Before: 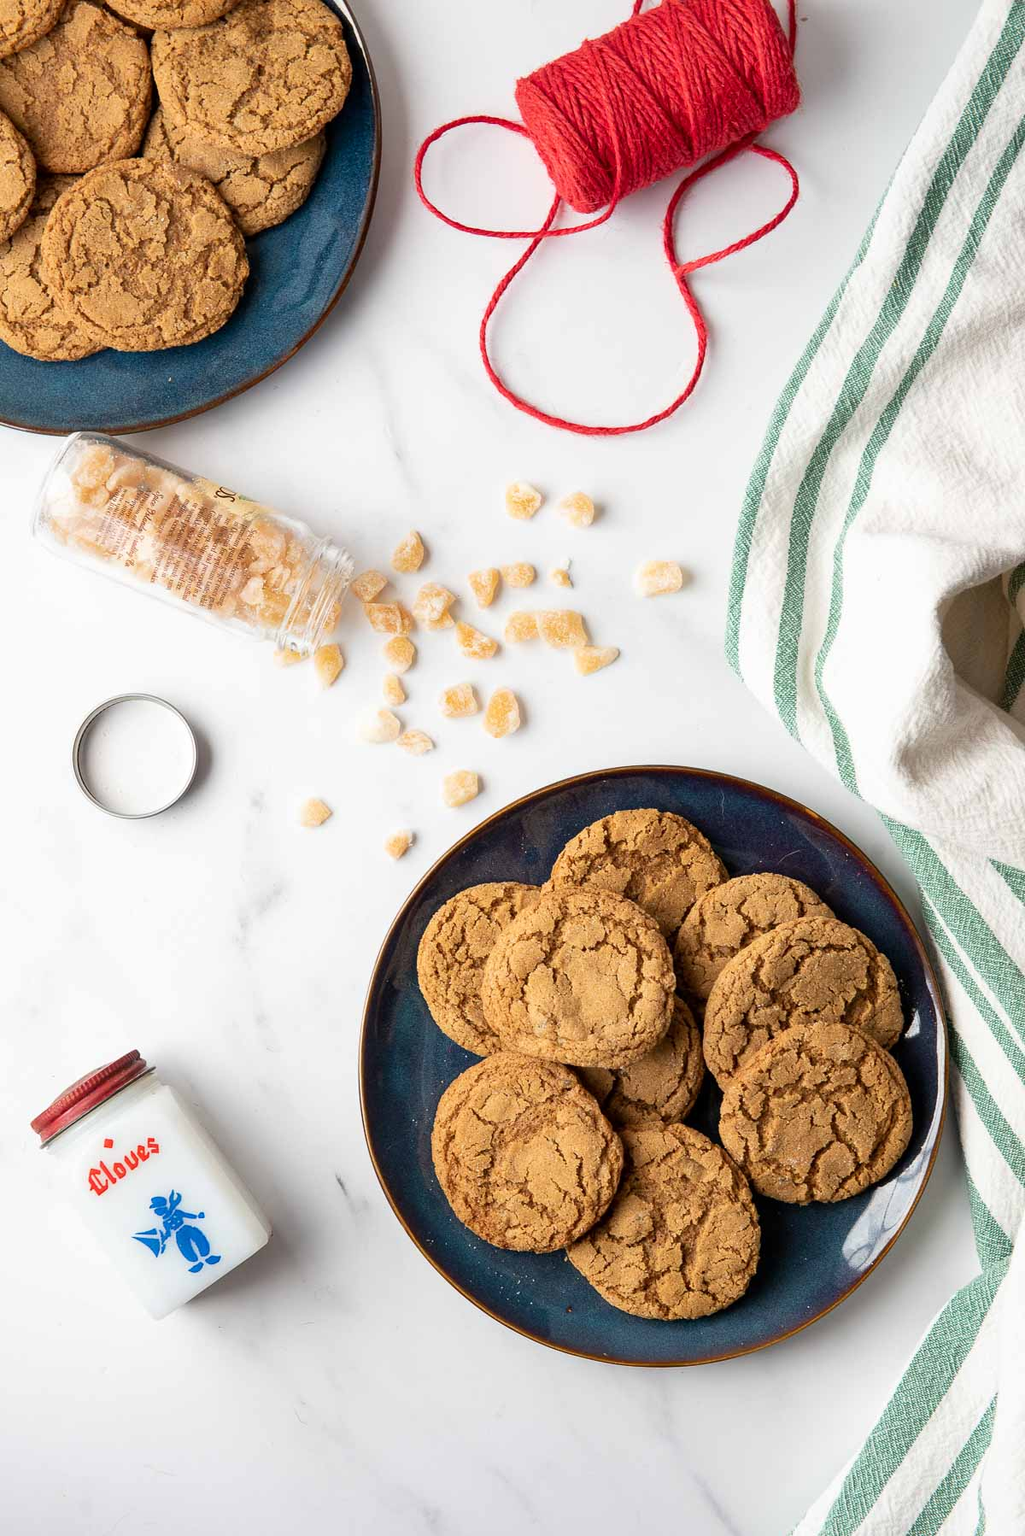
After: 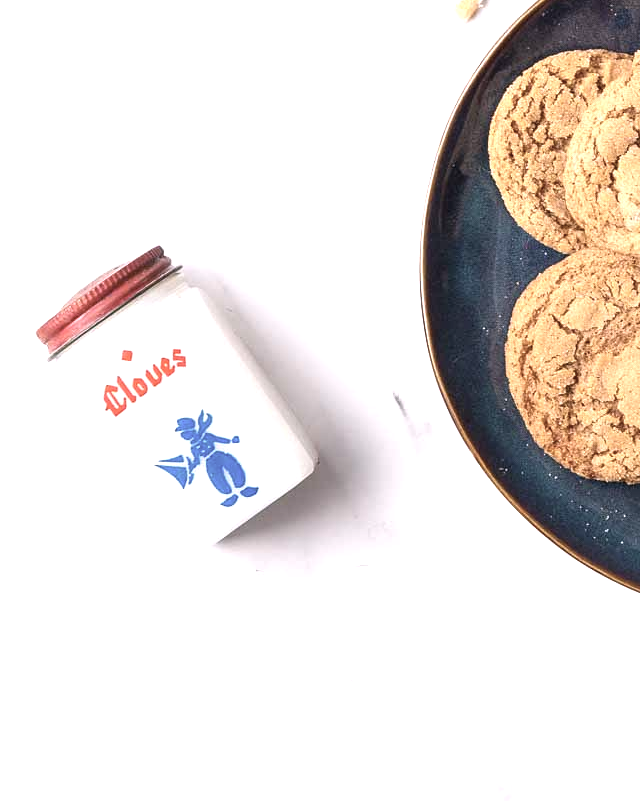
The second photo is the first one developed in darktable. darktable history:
color correction: highlights a* 5.59, highlights b* 5.24, saturation 0.68
crop and rotate: top 54.778%, right 46.61%, bottom 0.159%
color calibration: illuminant as shot in camera, x 0.358, y 0.373, temperature 4628.91 K
exposure: exposure 0.766 EV, compensate highlight preservation false
